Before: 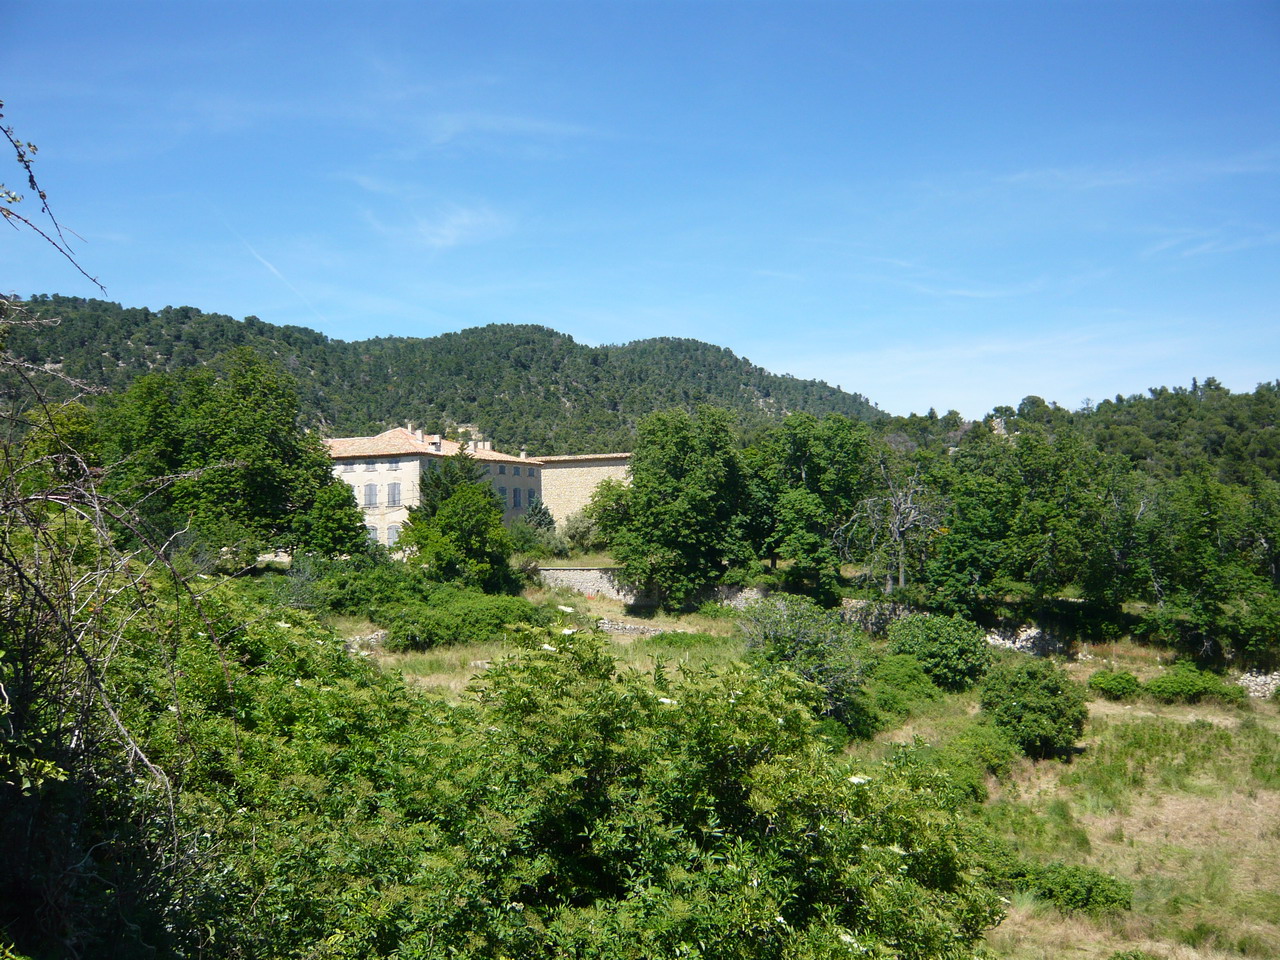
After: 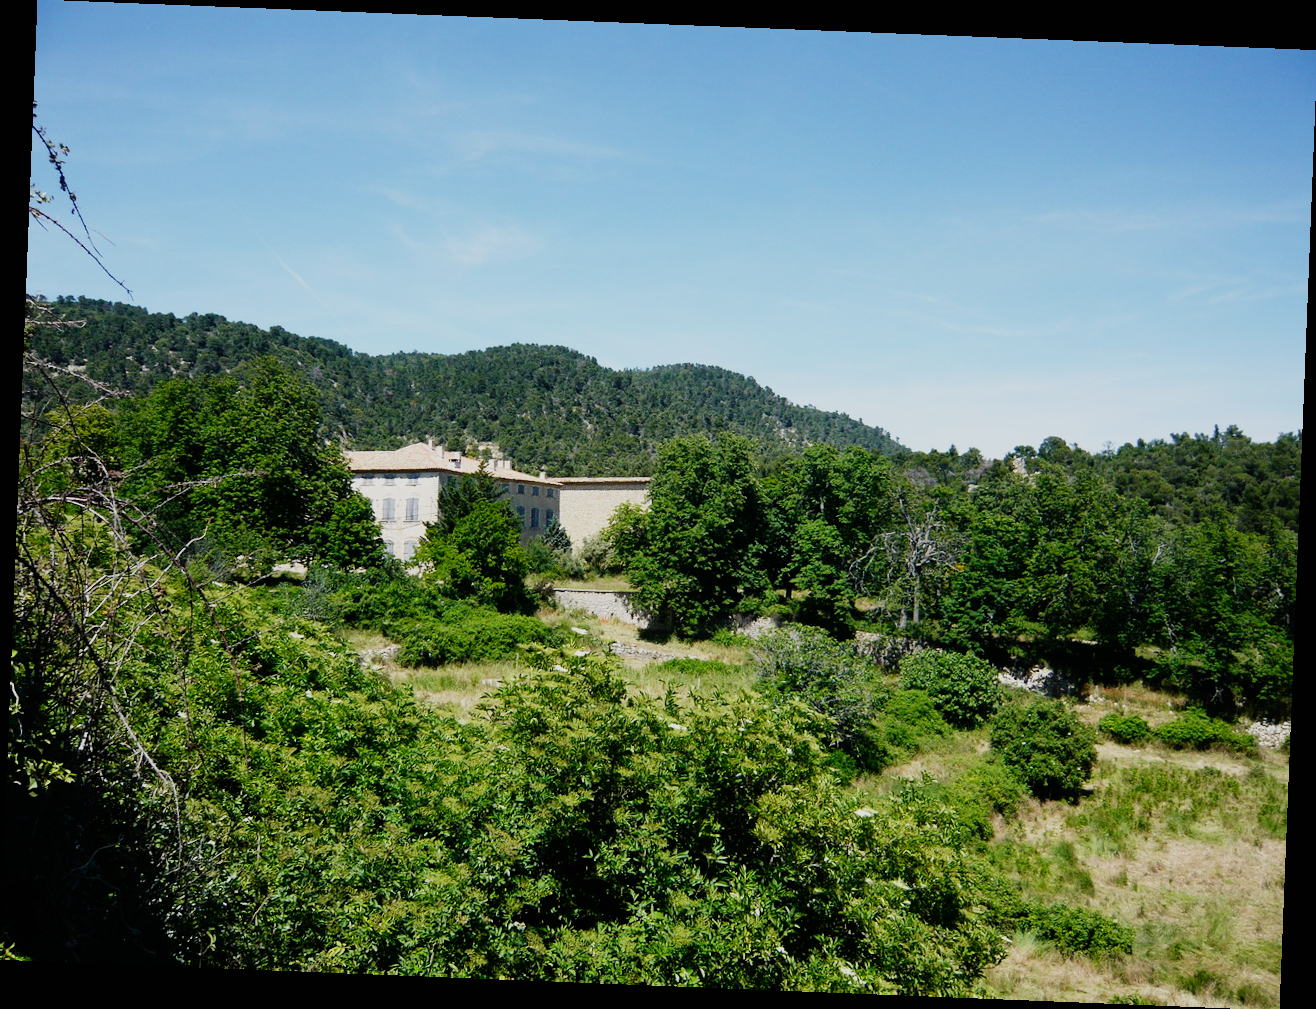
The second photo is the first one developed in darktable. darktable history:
exposure: exposure -0.04 EV, compensate highlight preservation false
sigmoid: contrast 1.7, skew -0.2, preserve hue 0%, red attenuation 0.1, red rotation 0.035, green attenuation 0.1, green rotation -0.017, blue attenuation 0.15, blue rotation -0.052, base primaries Rec2020
rotate and perspective: rotation 2.27°, automatic cropping off
